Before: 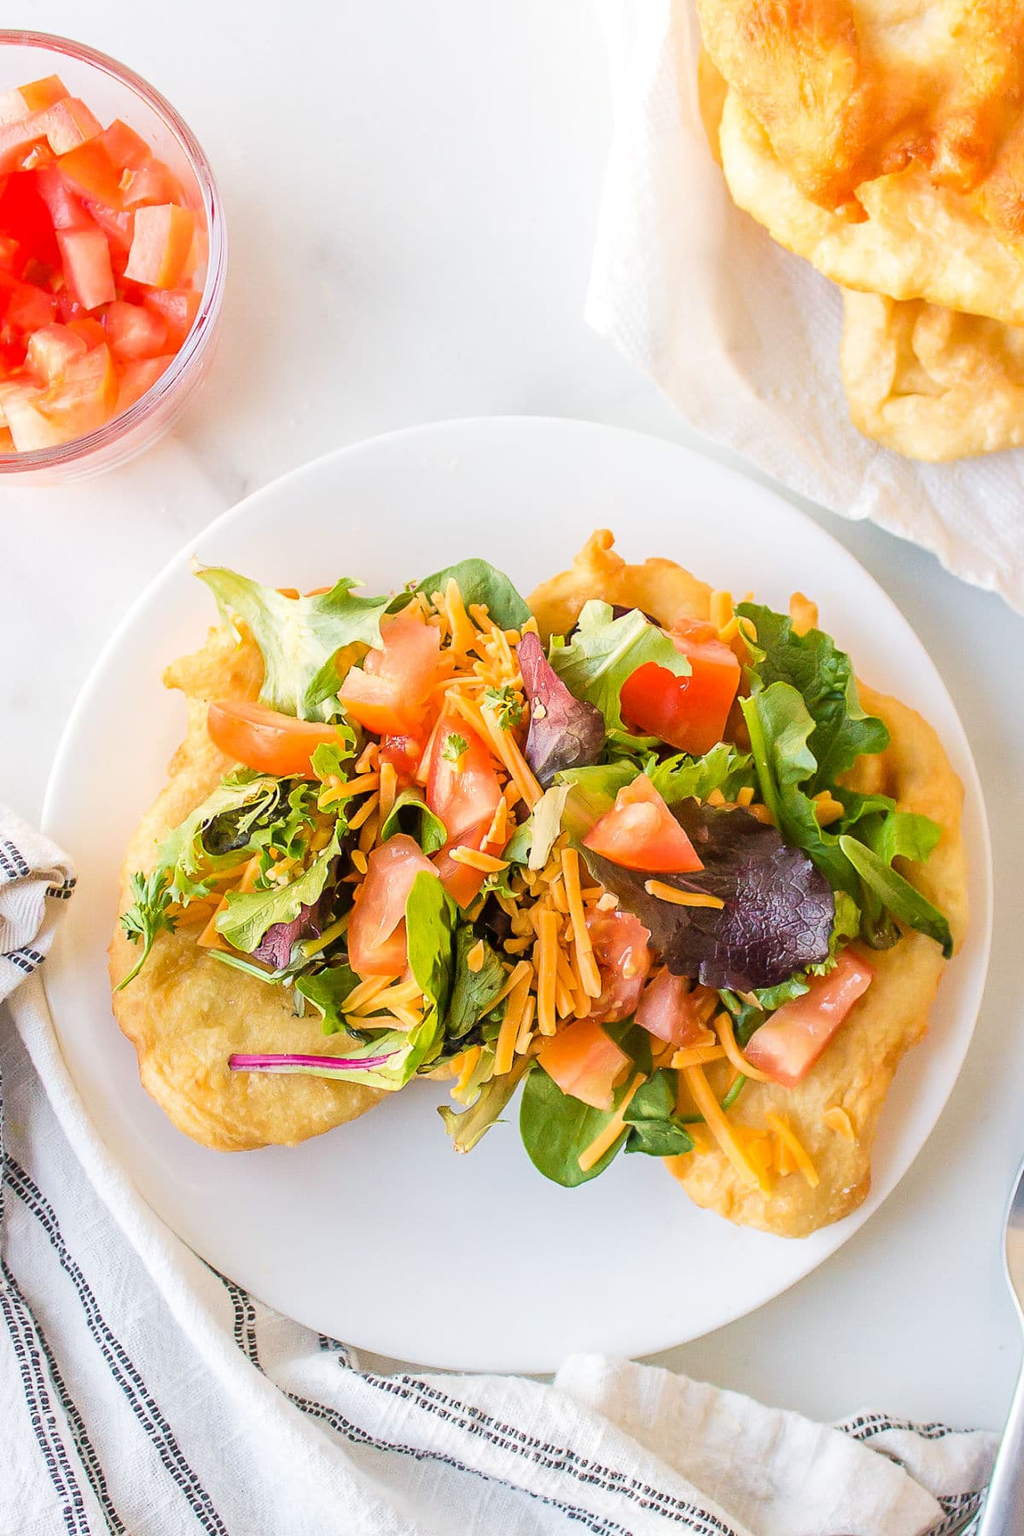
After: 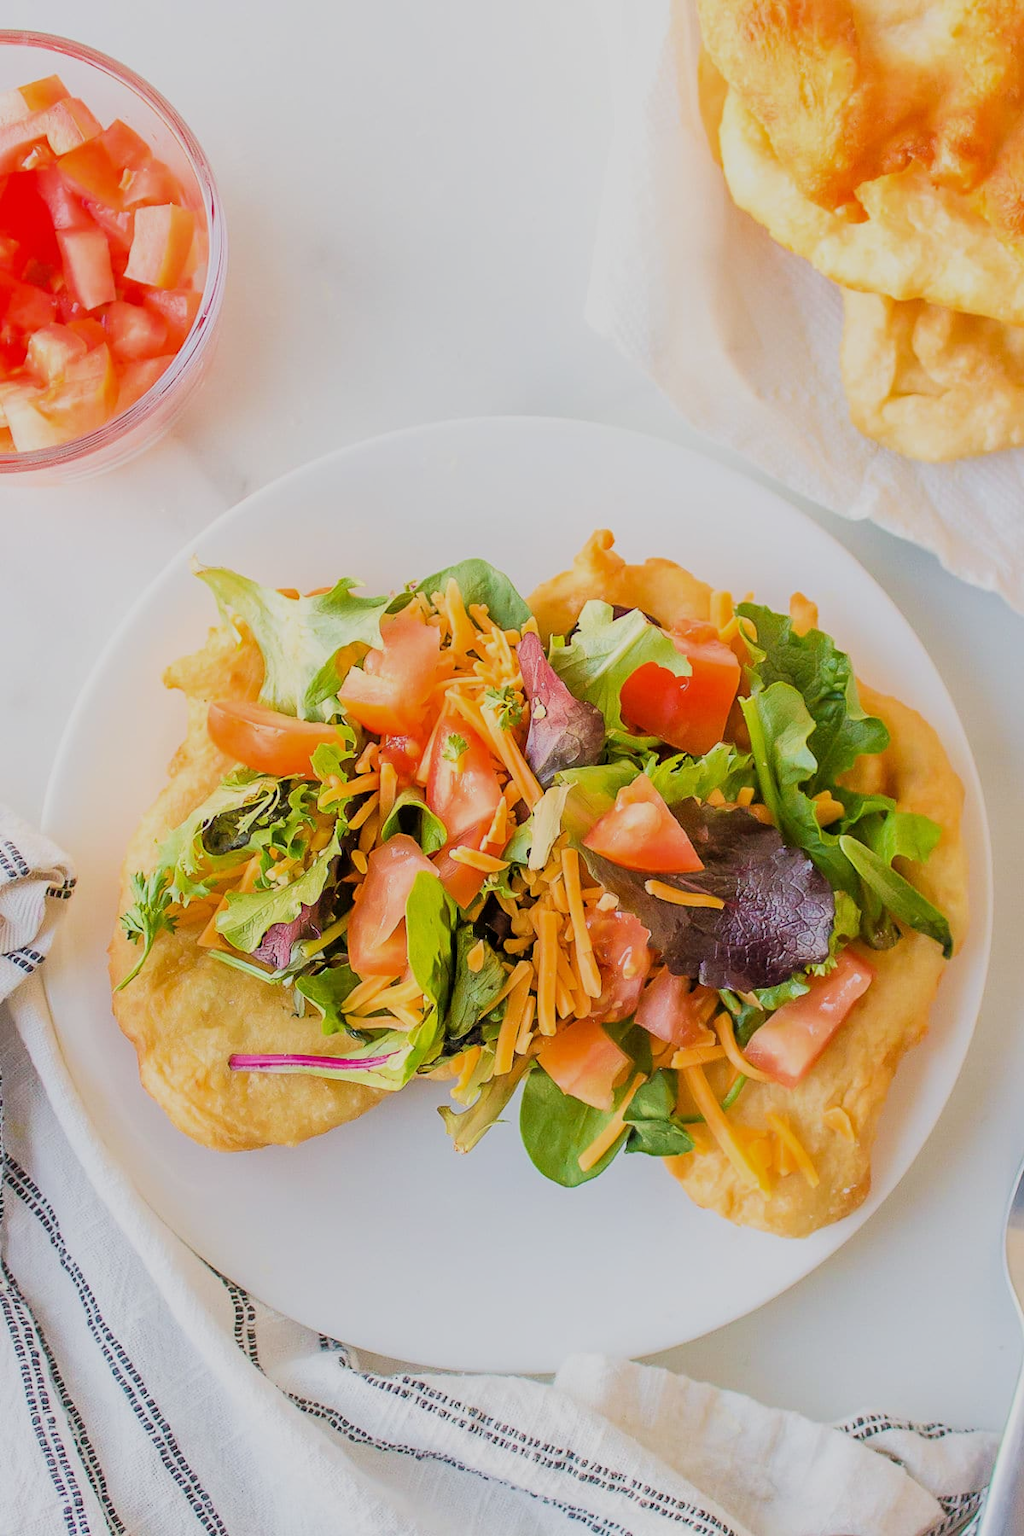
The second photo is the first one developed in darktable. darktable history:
filmic rgb: middle gray luminance 18.39%, black relative exposure -10.51 EV, white relative exposure 3.42 EV, target black luminance 0%, hardness 6.02, latitude 98.81%, contrast 0.839, shadows ↔ highlights balance 0.341%, color science v5 (2021), contrast in shadows safe, contrast in highlights safe
